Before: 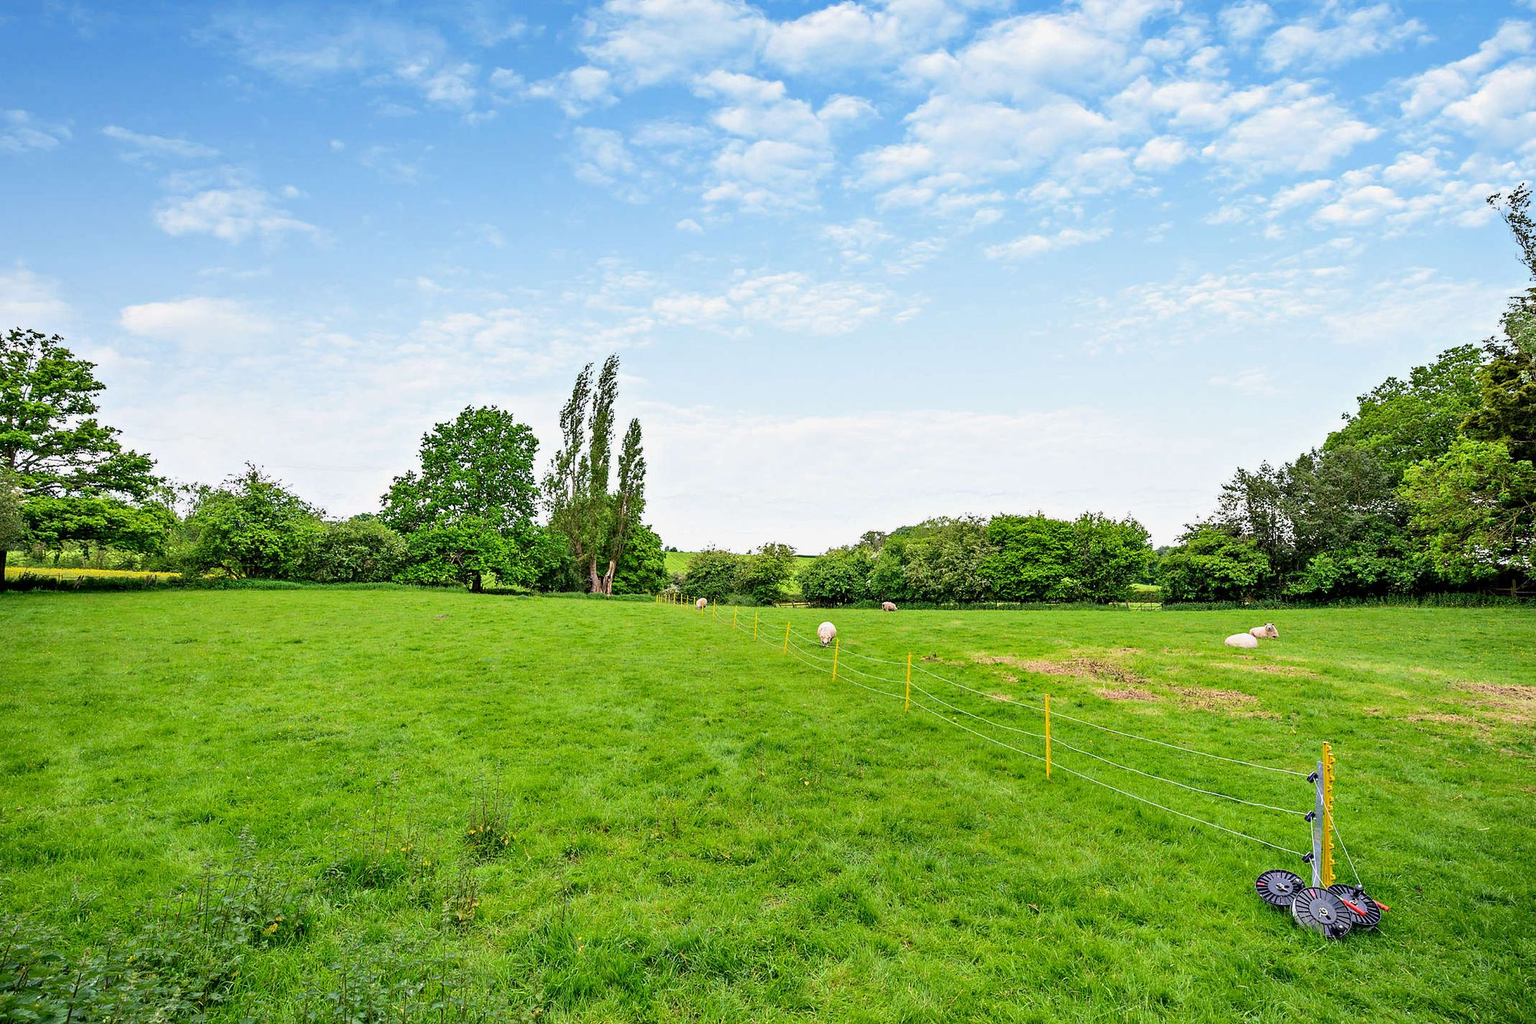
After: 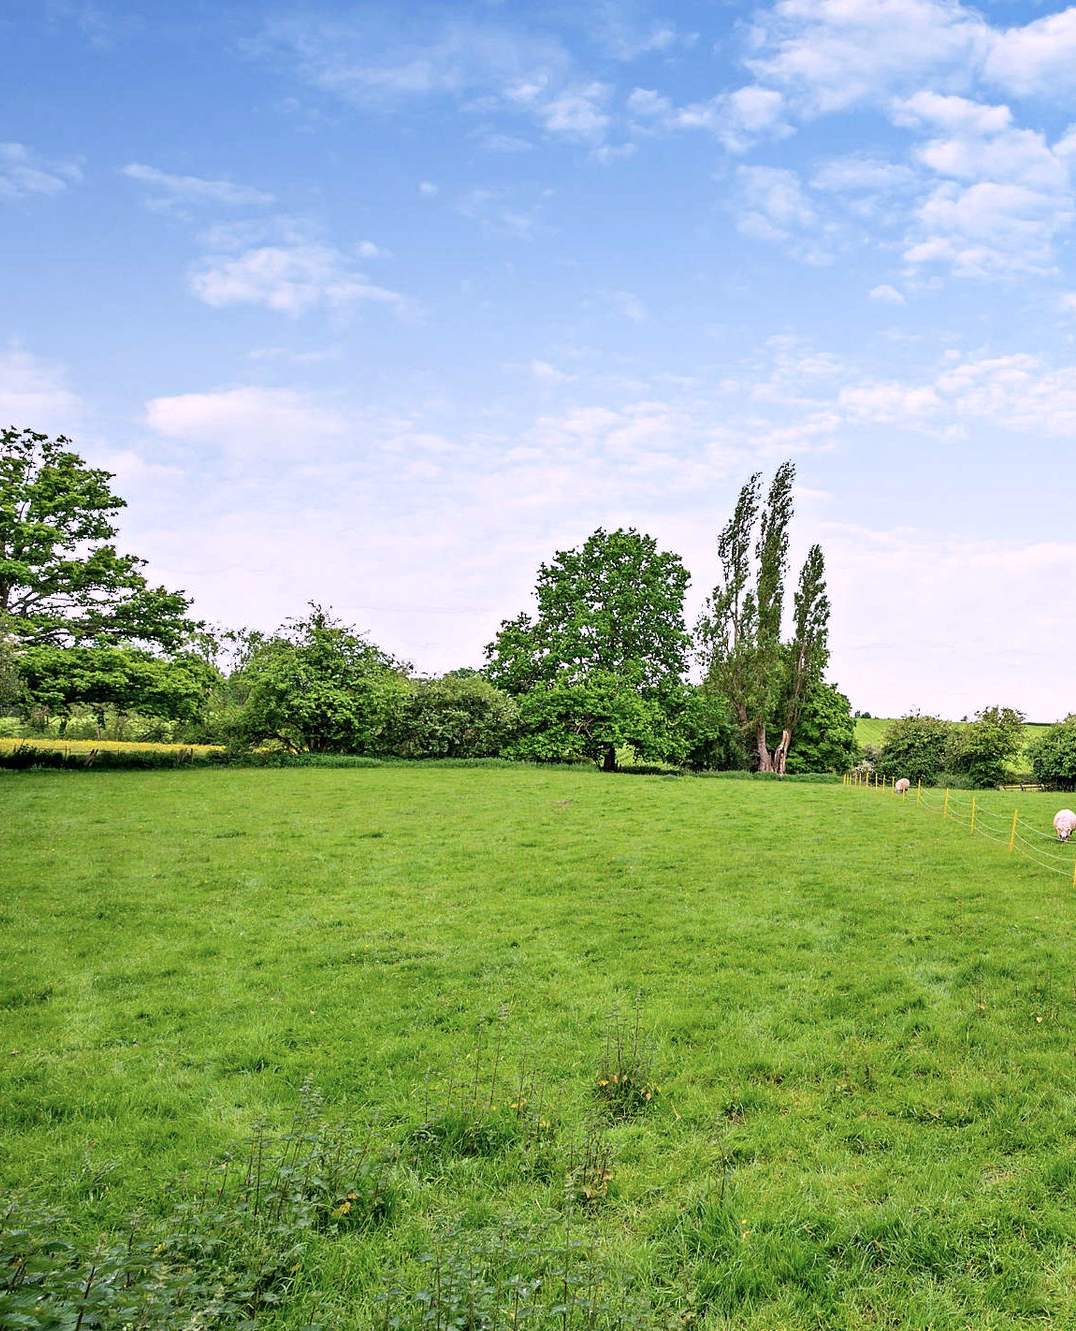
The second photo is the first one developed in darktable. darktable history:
crop: left 0.587%, right 45.588%, bottom 0.086%
white balance: red 1.05, blue 1.072
color correction: saturation 0.85
